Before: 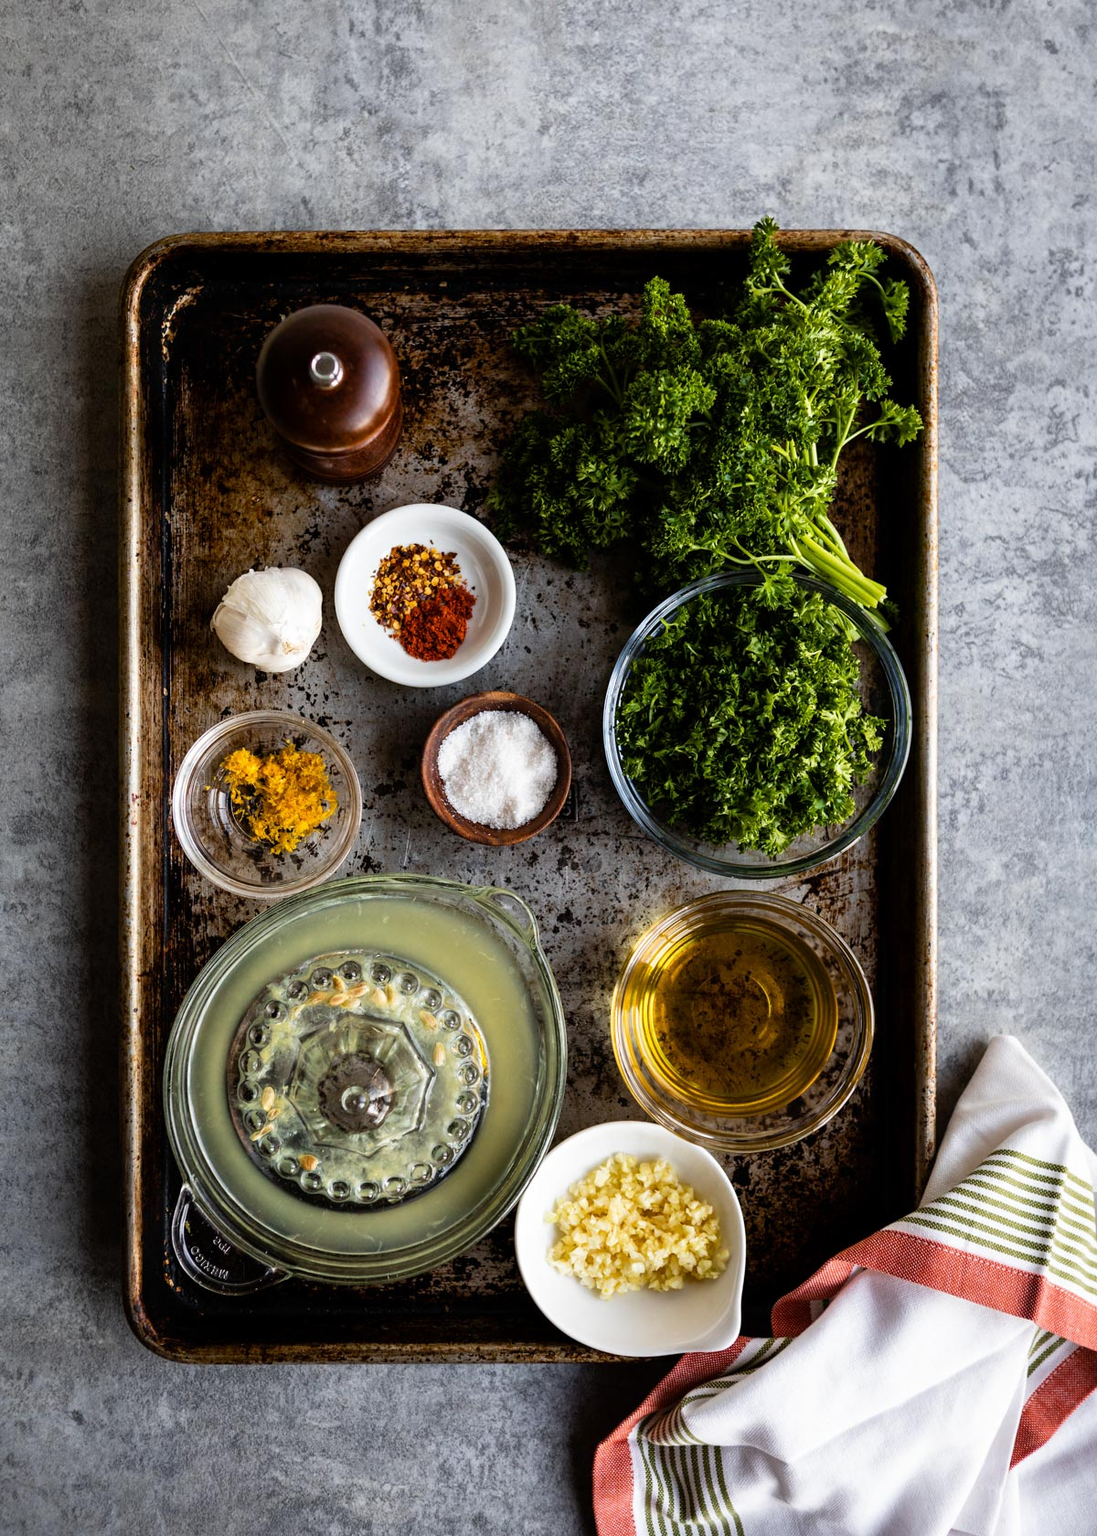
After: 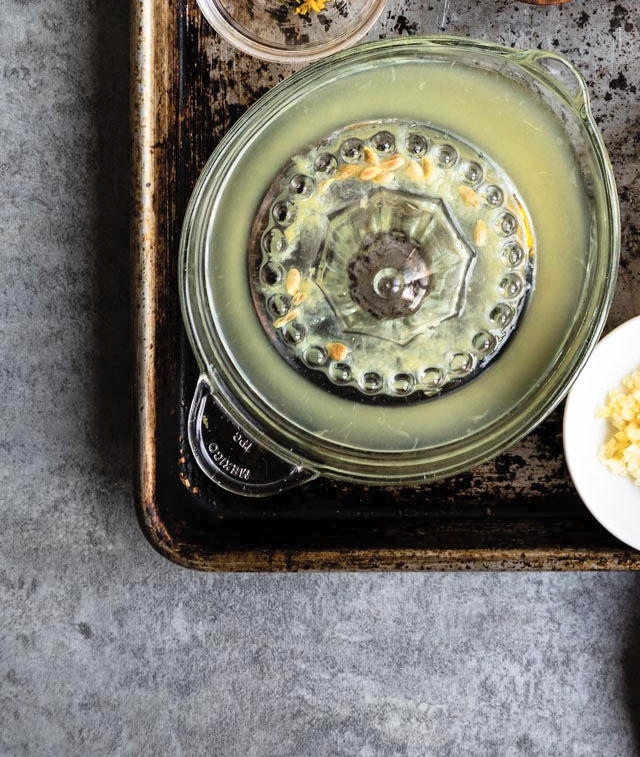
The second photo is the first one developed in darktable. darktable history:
crop and rotate: top 54.778%, right 46.61%, bottom 0.159%
contrast brightness saturation: contrast 0.14, brightness 0.21
